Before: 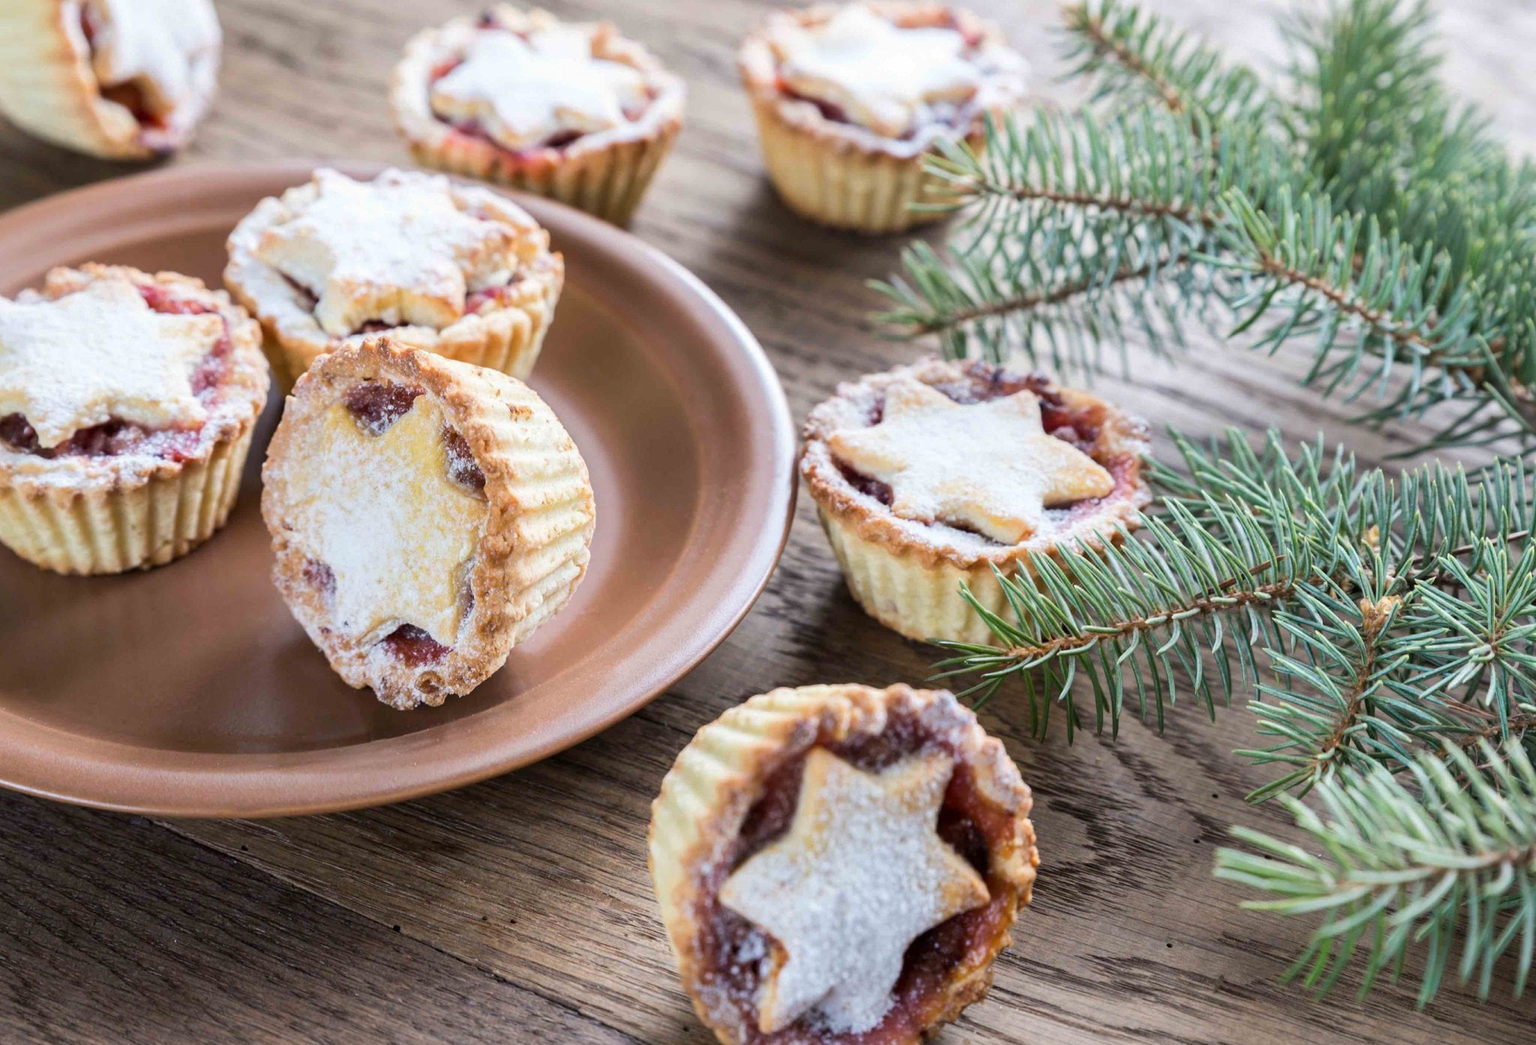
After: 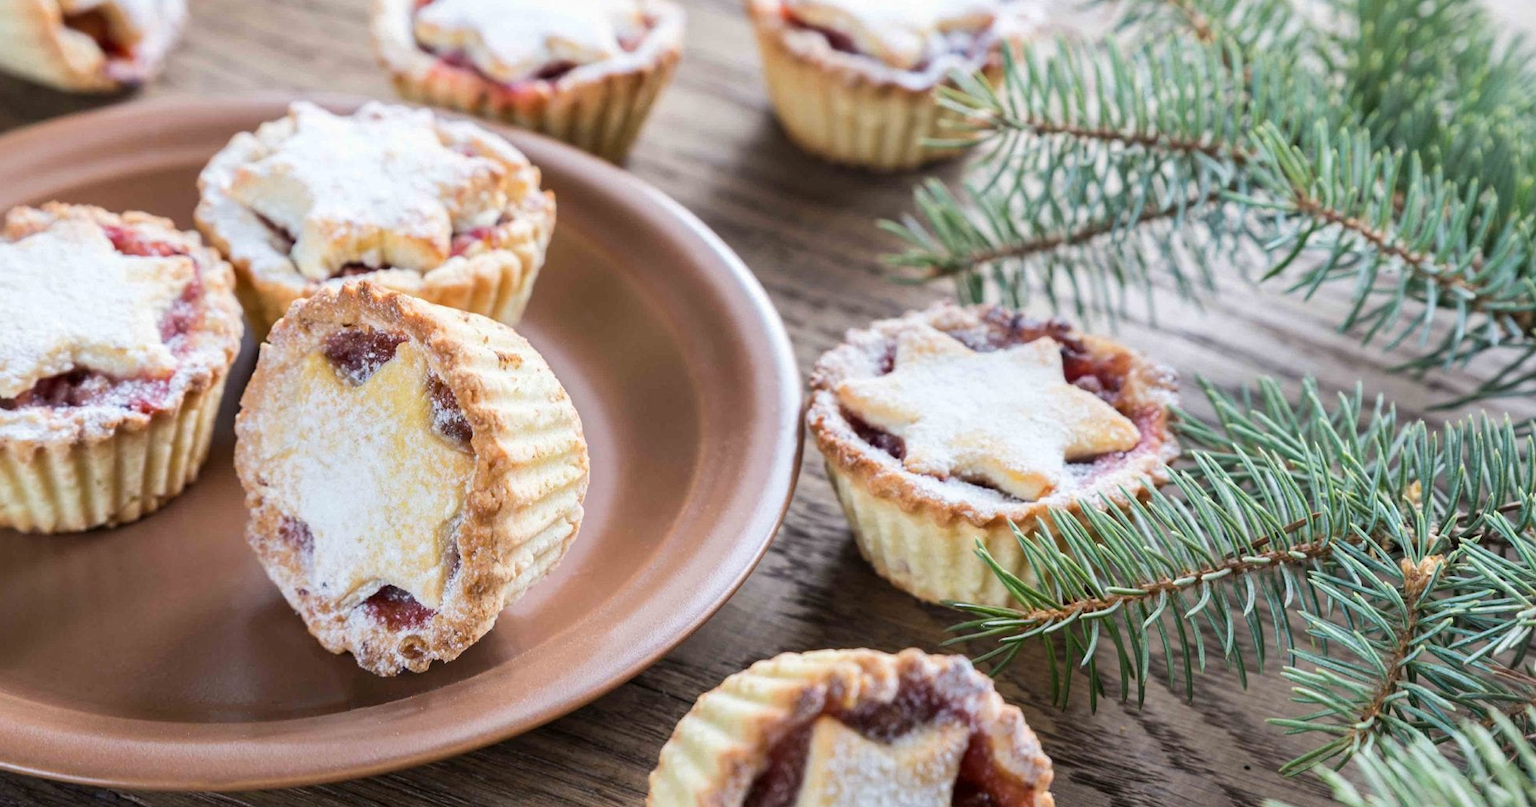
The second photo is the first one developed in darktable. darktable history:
levels: mode automatic
crop: left 2.664%, top 6.993%, right 3.101%, bottom 20.203%
